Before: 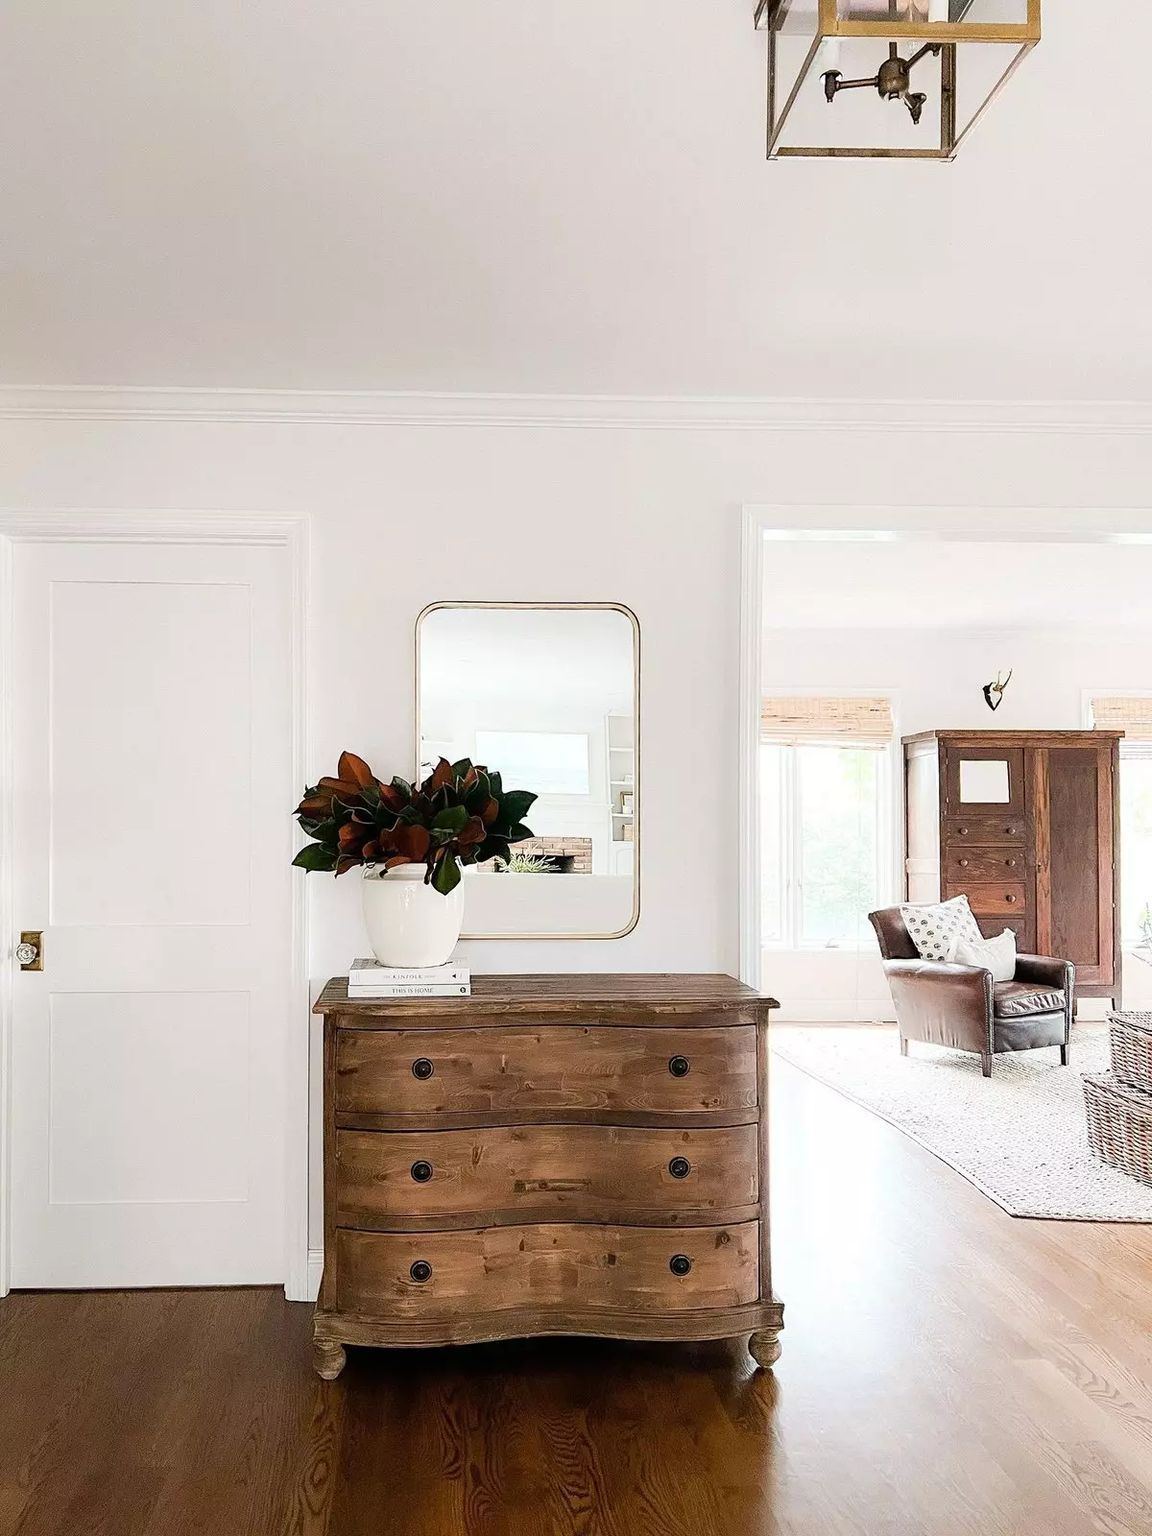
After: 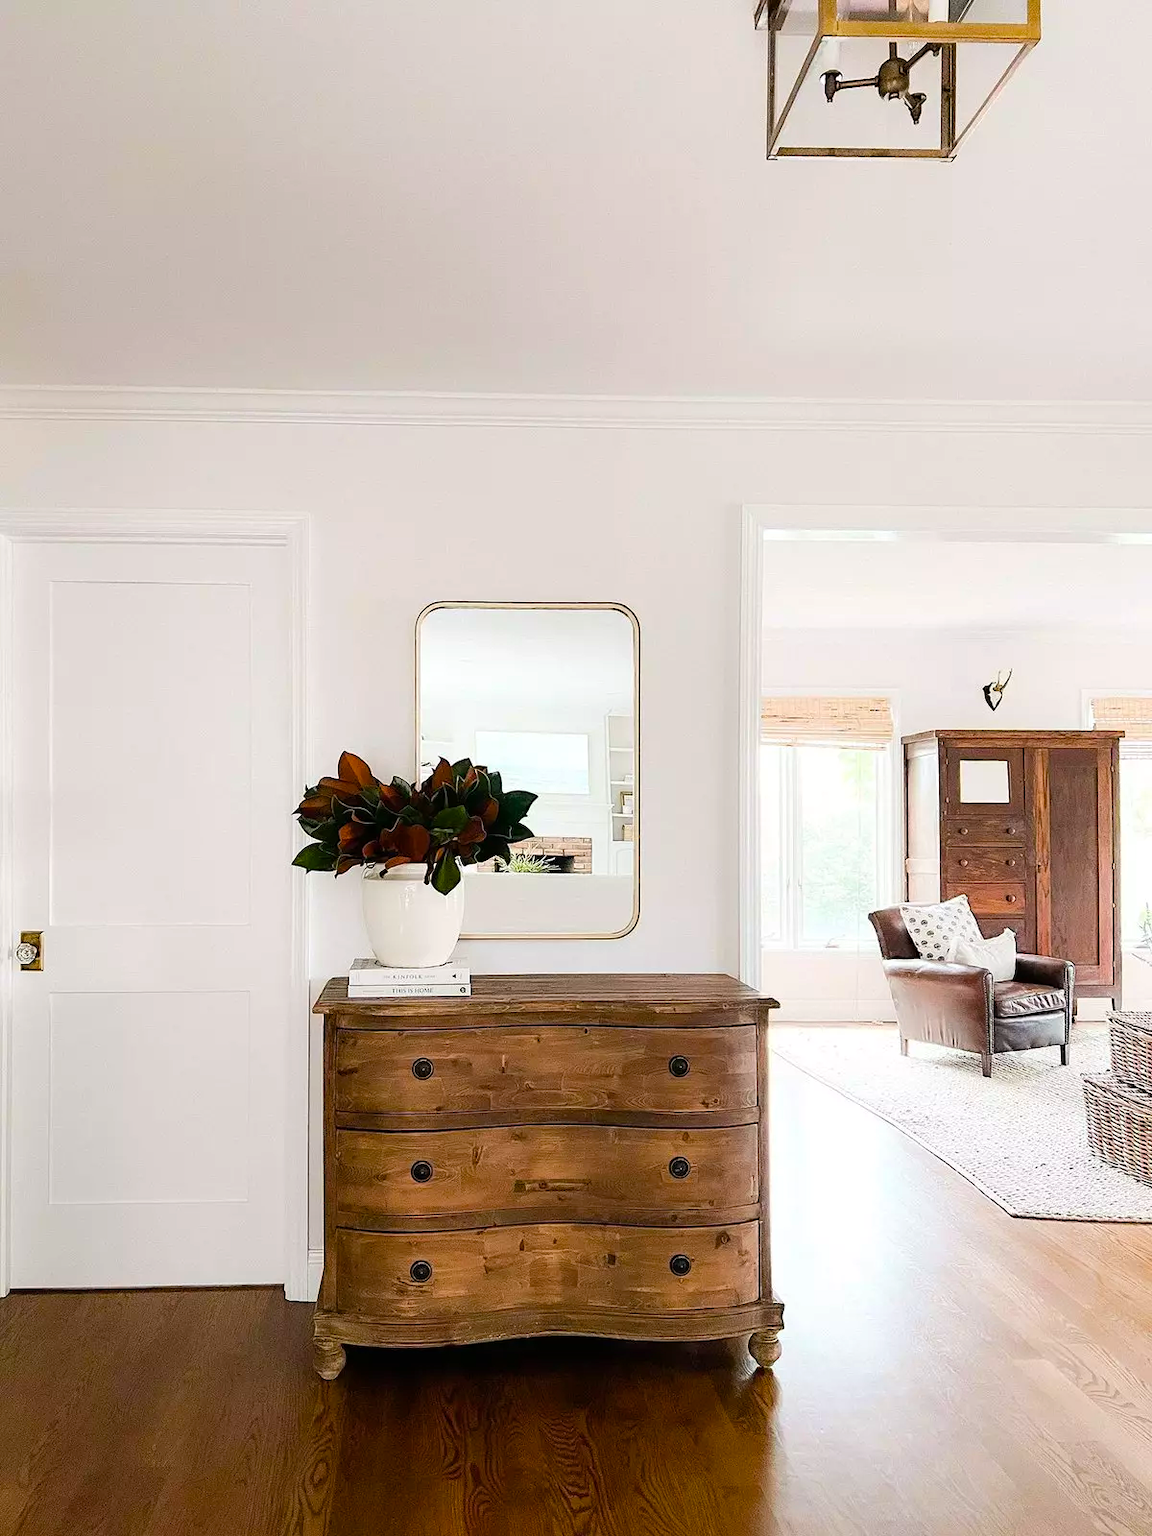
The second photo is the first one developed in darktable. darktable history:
color balance rgb: linear chroma grading › global chroma 14.86%, perceptual saturation grading › global saturation 16.25%
tone equalizer: edges refinement/feathering 500, mask exposure compensation -1.57 EV, preserve details no
